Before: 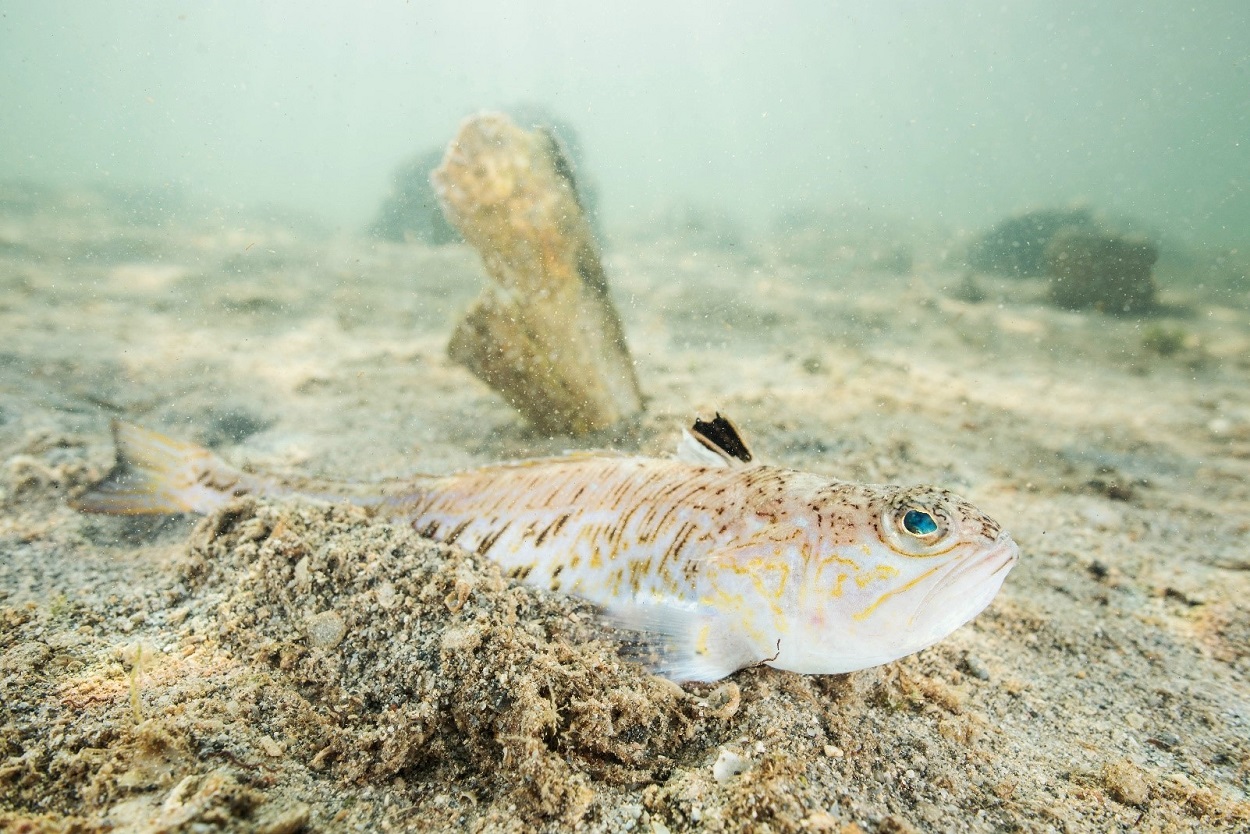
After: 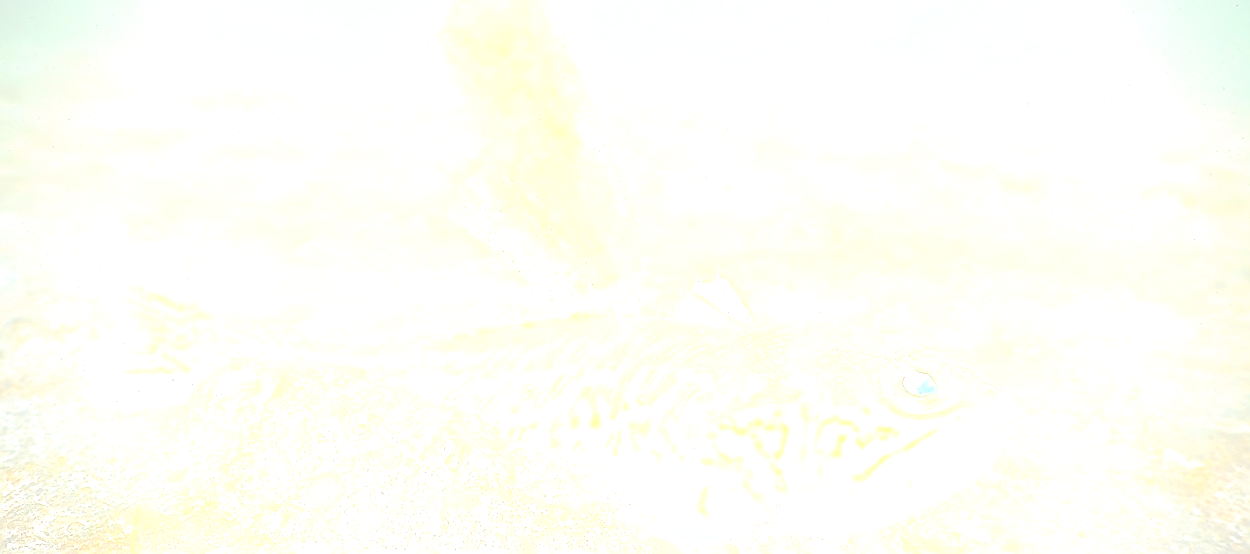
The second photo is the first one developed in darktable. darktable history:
crop: top 16.727%, bottom 16.727%
vignetting: unbound false
bloom: size 85%, threshold 5%, strength 85%
tone equalizer: -8 EV -0.002 EV, -7 EV 0.005 EV, -6 EV -0.009 EV, -5 EV 0.011 EV, -4 EV -0.012 EV, -3 EV 0.007 EV, -2 EV -0.062 EV, -1 EV -0.293 EV, +0 EV -0.582 EV, smoothing diameter 2%, edges refinement/feathering 20, mask exposure compensation -1.57 EV, filter diffusion 5
sharpen: radius 1.4, amount 1.25, threshold 0.7
